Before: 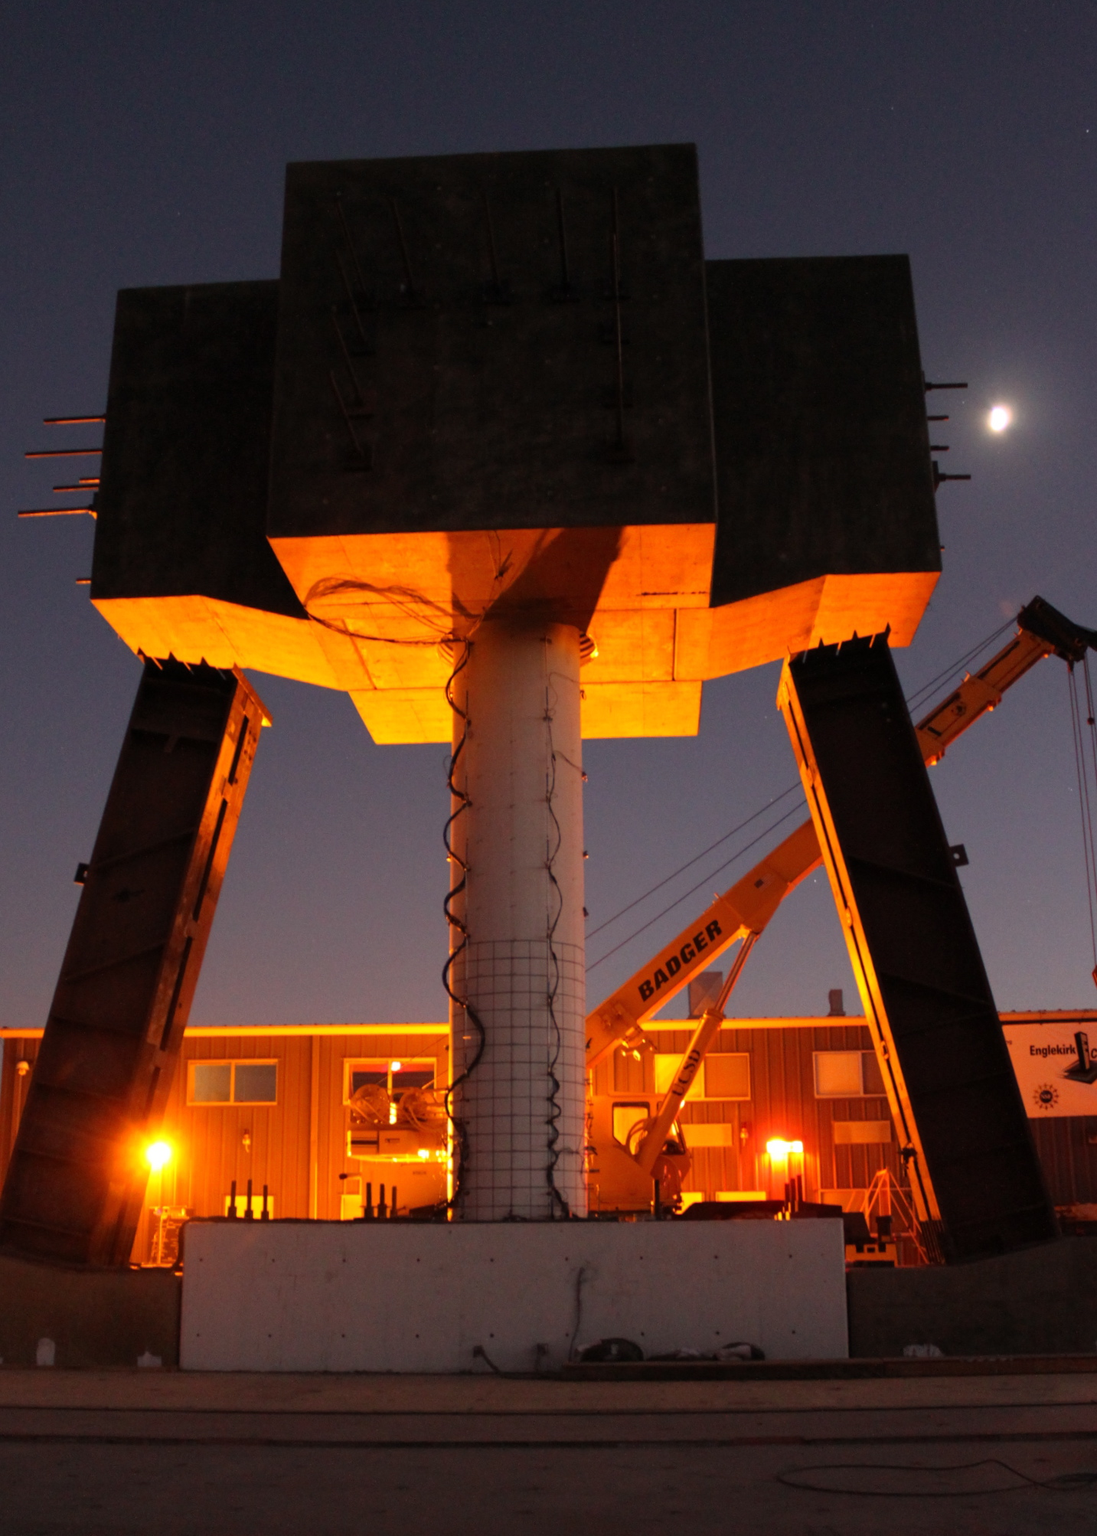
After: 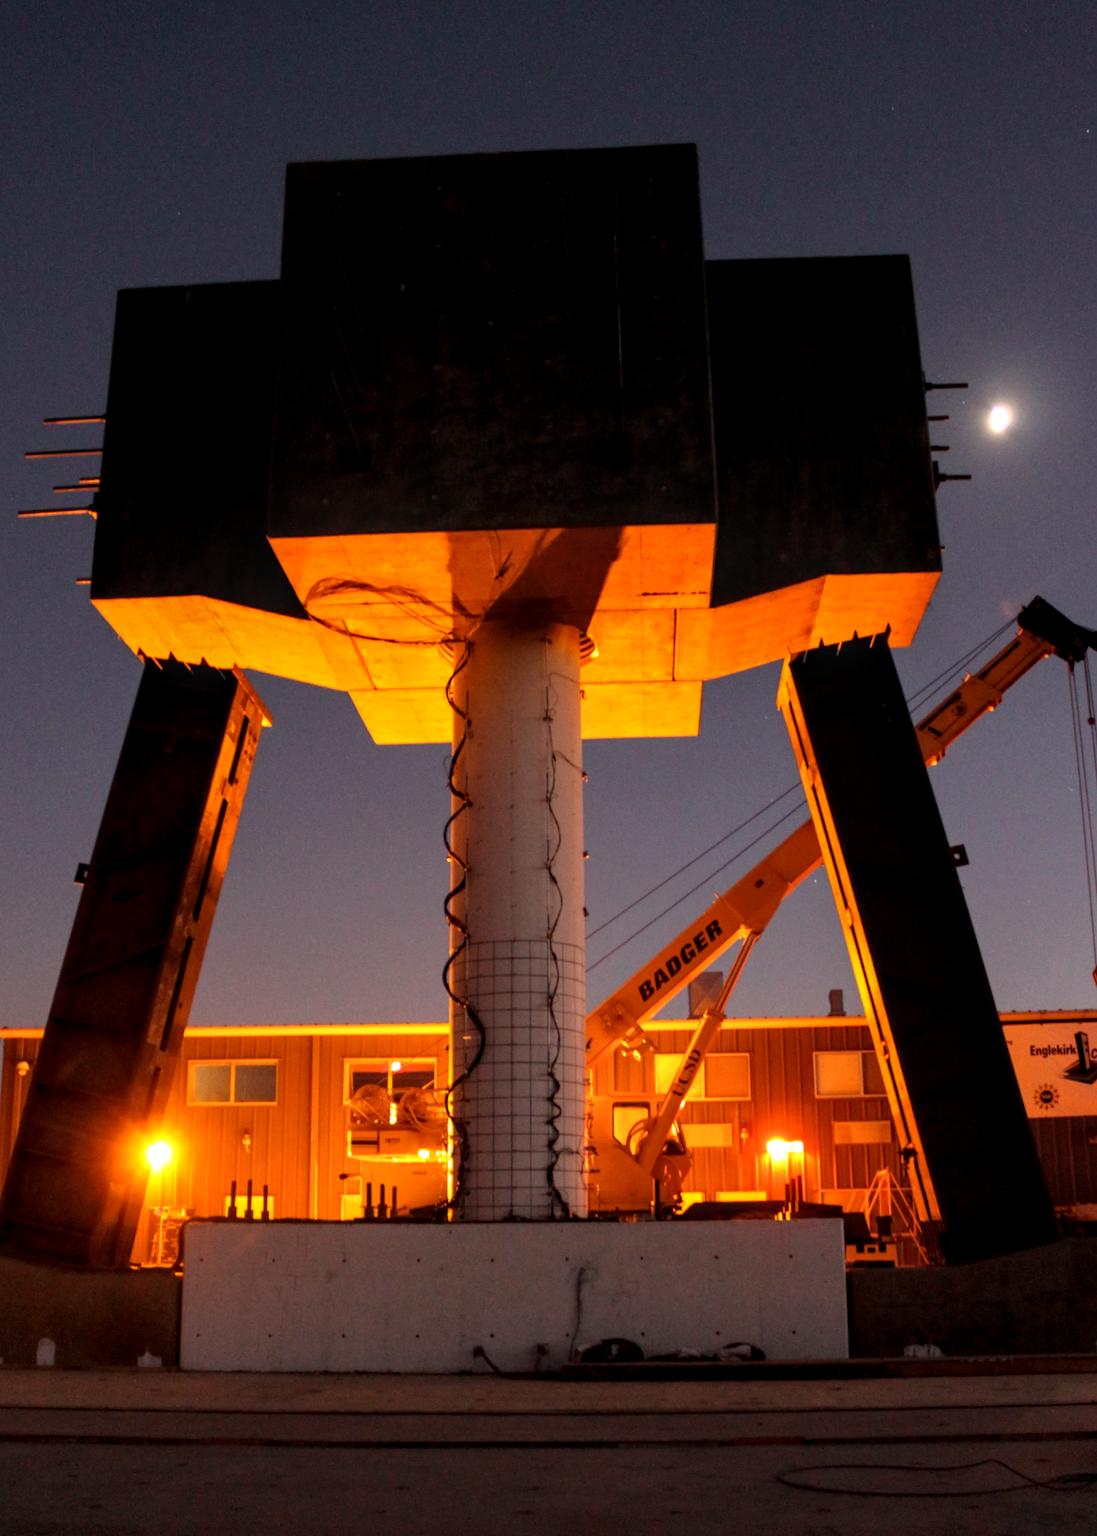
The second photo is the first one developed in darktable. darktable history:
base curve: curves: ch0 [(0, 0) (0.472, 0.508) (1, 1)]
local contrast: on, module defaults
